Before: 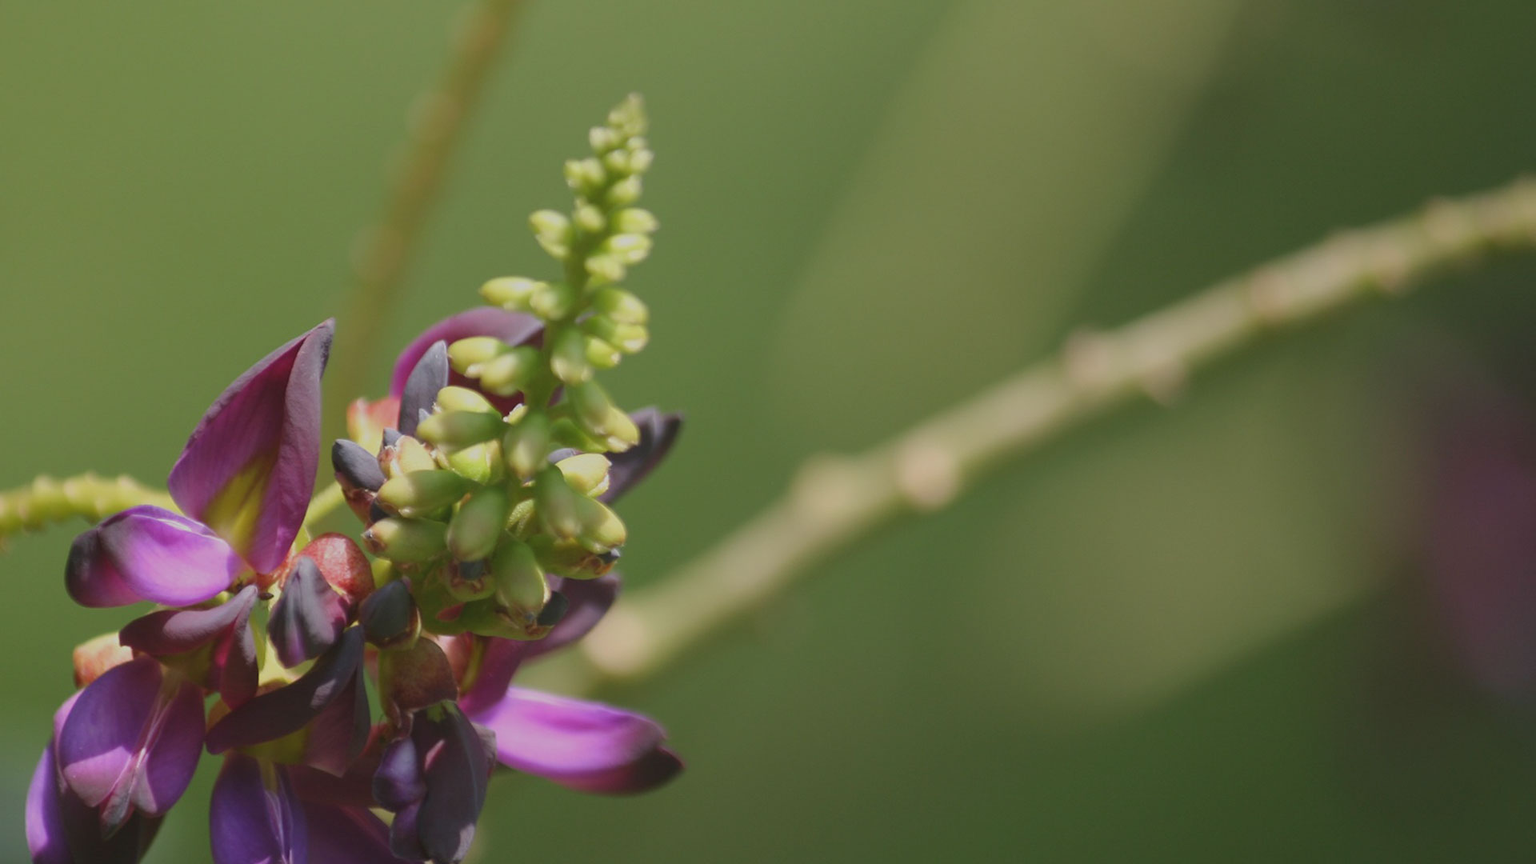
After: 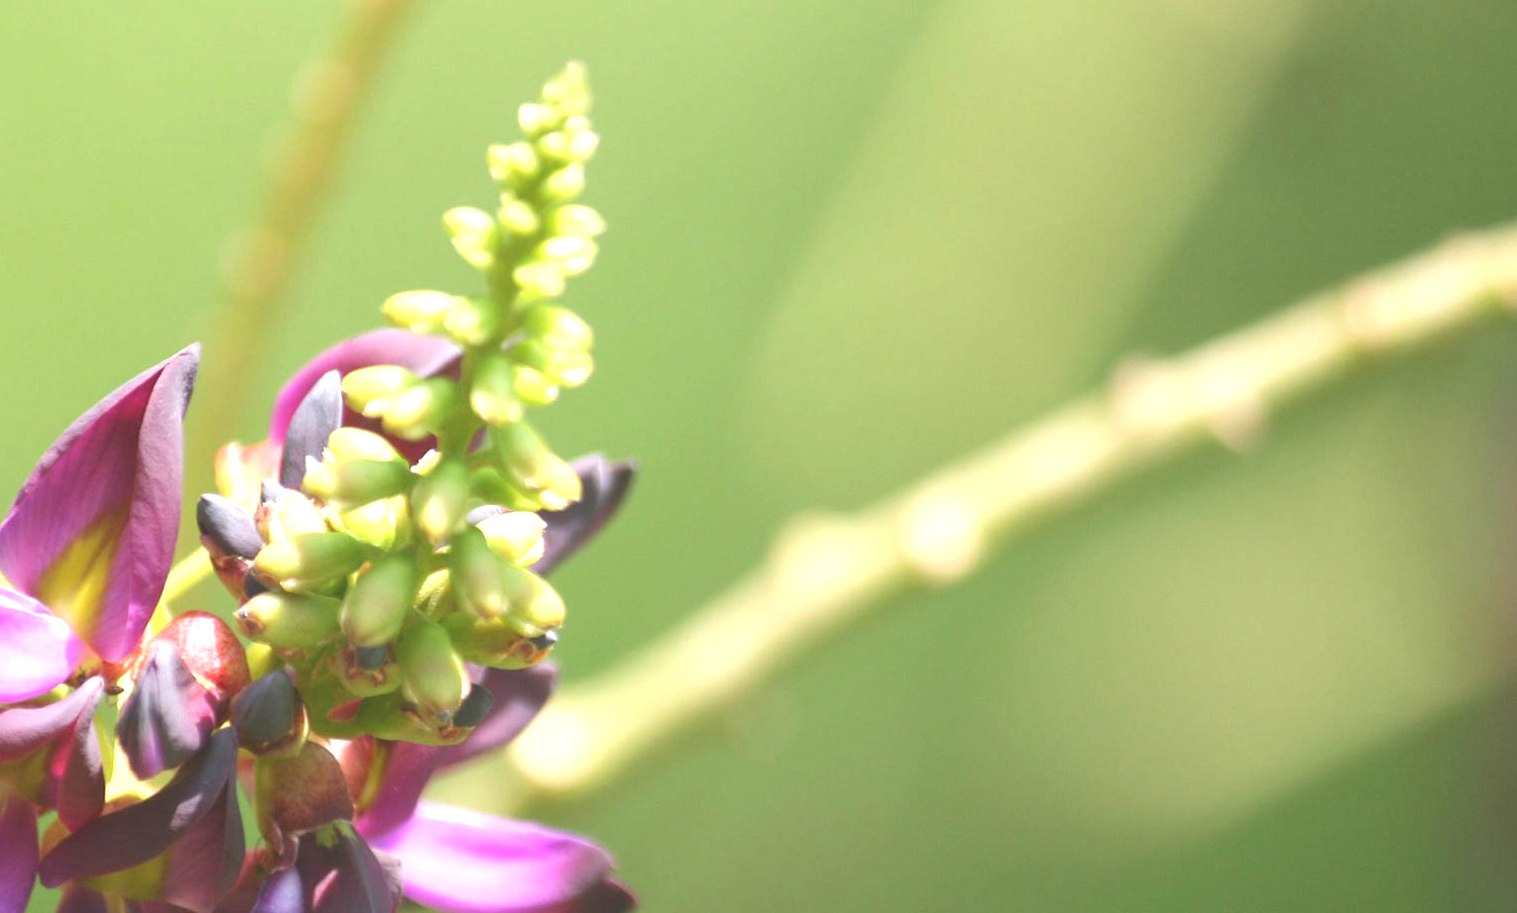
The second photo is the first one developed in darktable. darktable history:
crop: left 11.39%, top 5.101%, right 9.581%, bottom 10.328%
exposure: black level correction 0.001, exposure 1.655 EV, compensate highlight preservation false
